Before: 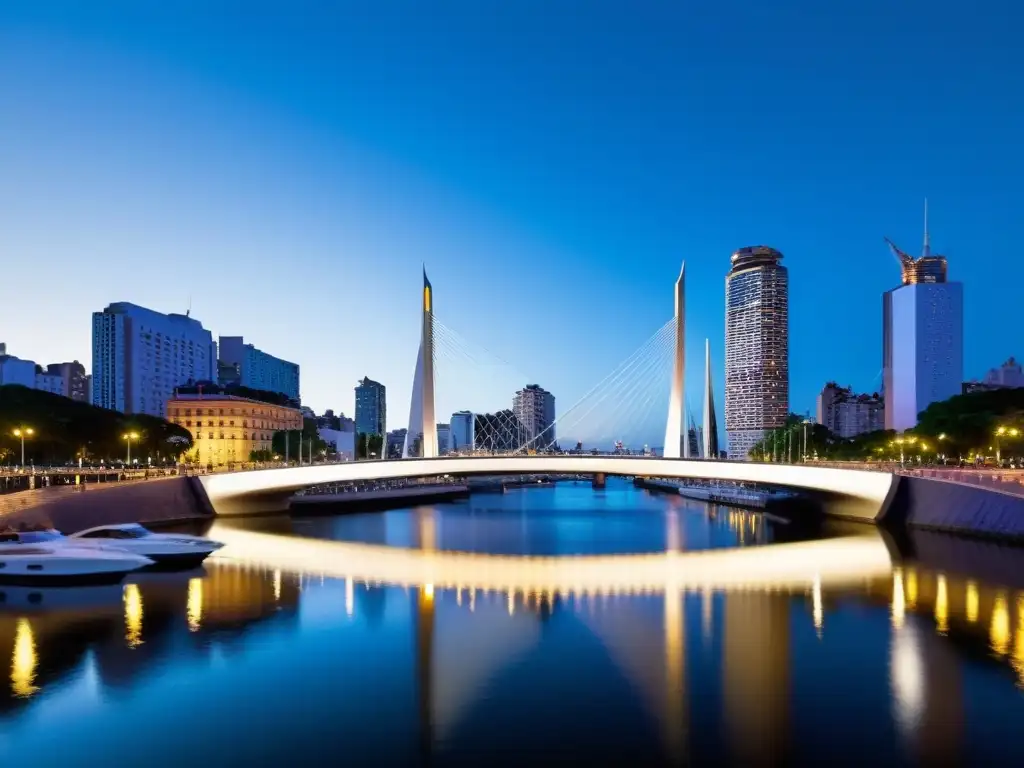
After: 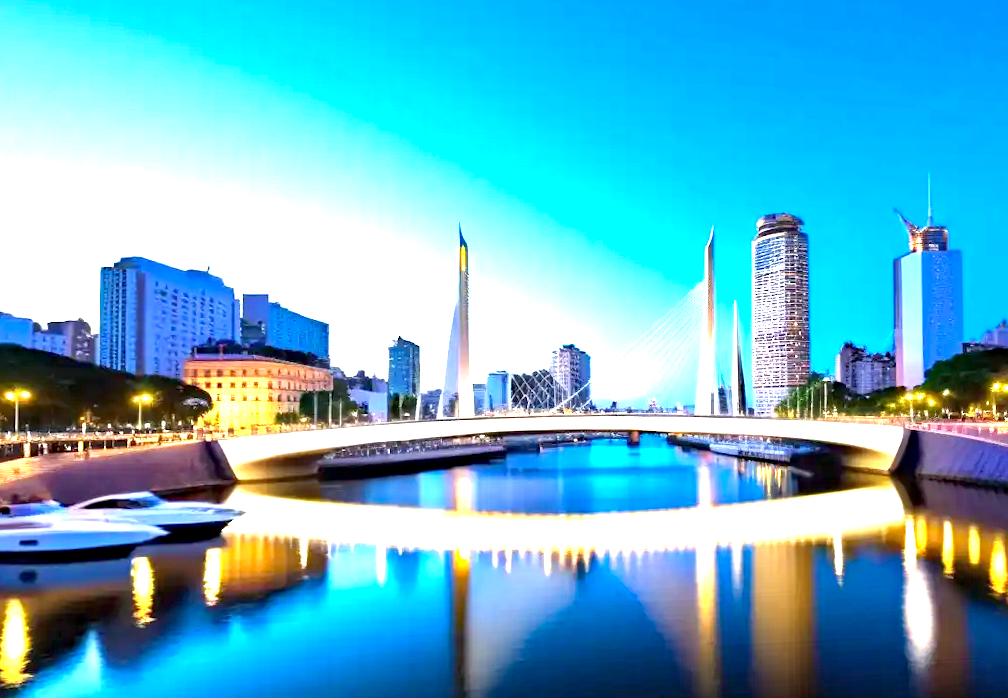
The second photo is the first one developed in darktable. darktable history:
haze removal: strength 0.29, distance 0.25, compatibility mode true, adaptive false
rotate and perspective: rotation -0.013°, lens shift (vertical) -0.027, lens shift (horizontal) 0.178, crop left 0.016, crop right 0.989, crop top 0.082, crop bottom 0.918
base curve: preserve colors none
exposure: exposure 2 EV, compensate highlight preservation false
